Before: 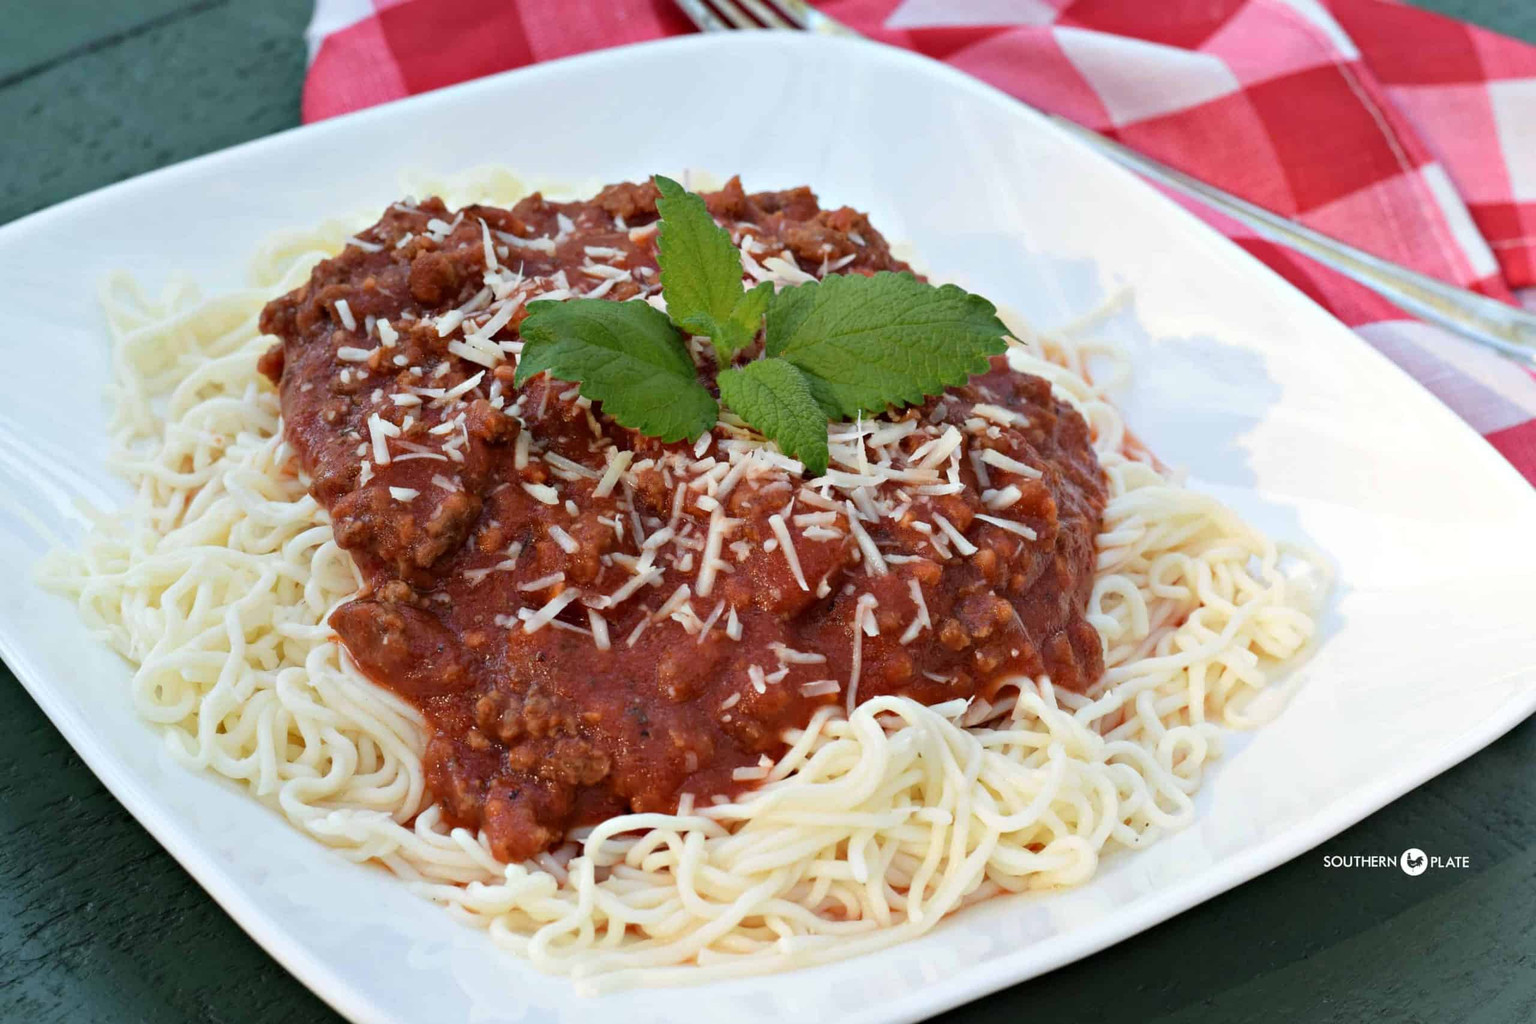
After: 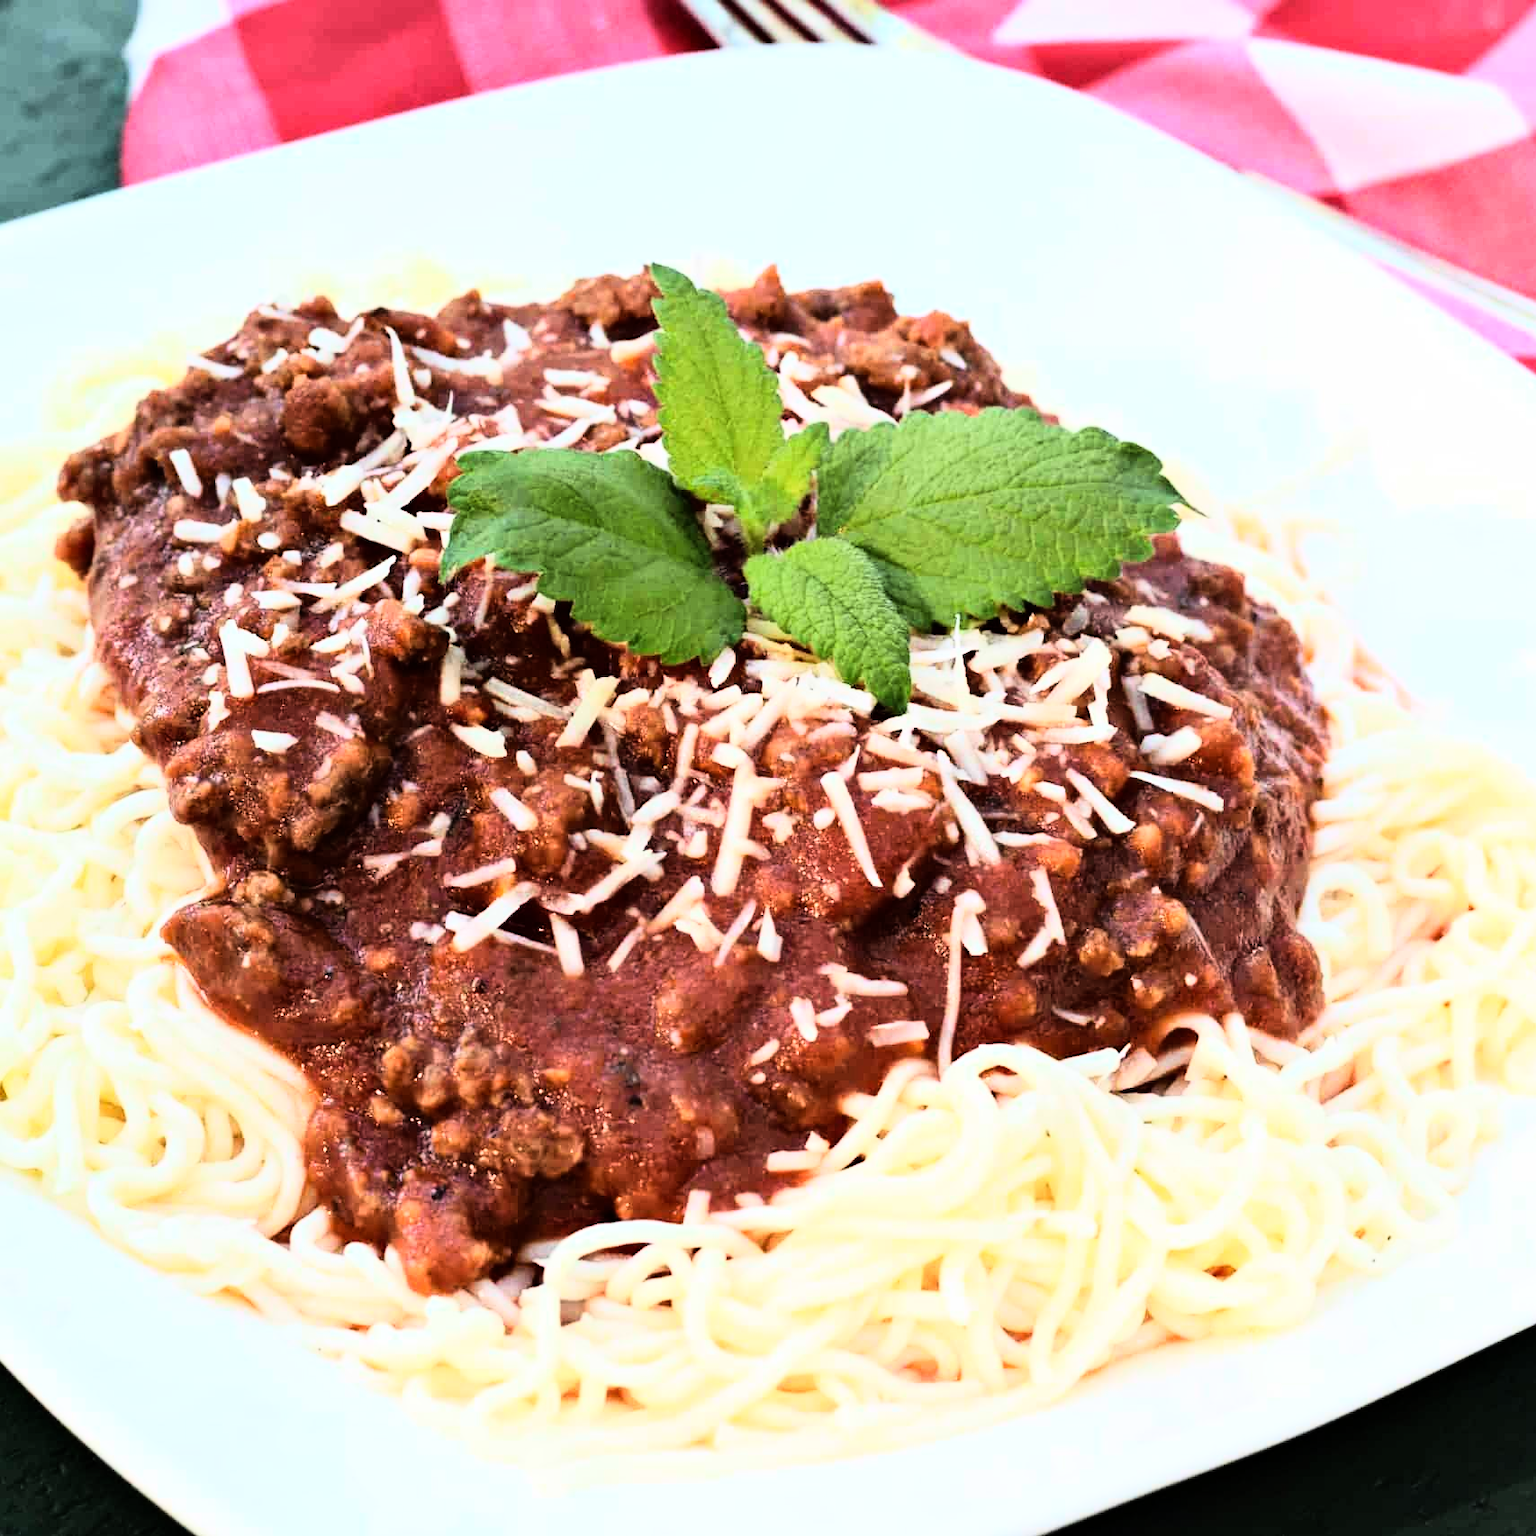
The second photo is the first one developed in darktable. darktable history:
rgb curve: curves: ch0 [(0, 0) (0.21, 0.15) (0.24, 0.21) (0.5, 0.75) (0.75, 0.96) (0.89, 0.99) (1, 1)]; ch1 [(0, 0.02) (0.21, 0.13) (0.25, 0.2) (0.5, 0.67) (0.75, 0.9) (0.89, 0.97) (1, 1)]; ch2 [(0, 0.02) (0.21, 0.13) (0.25, 0.2) (0.5, 0.67) (0.75, 0.9) (0.89, 0.97) (1, 1)], compensate middle gray true
crop and rotate: left 14.436%, right 18.898%
